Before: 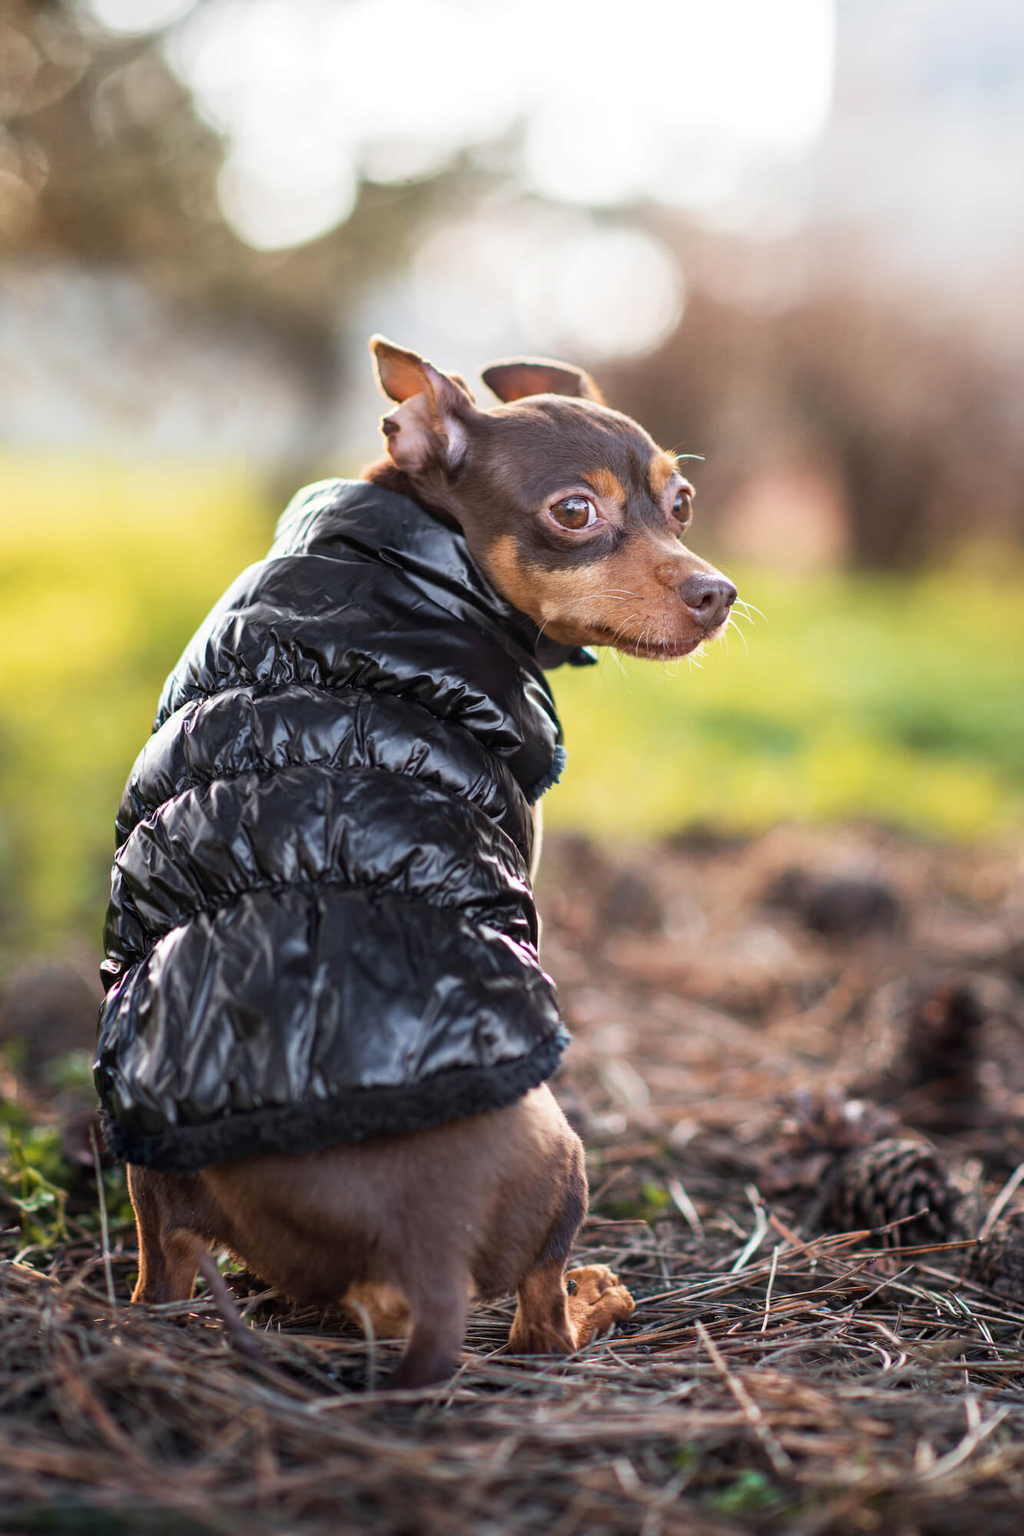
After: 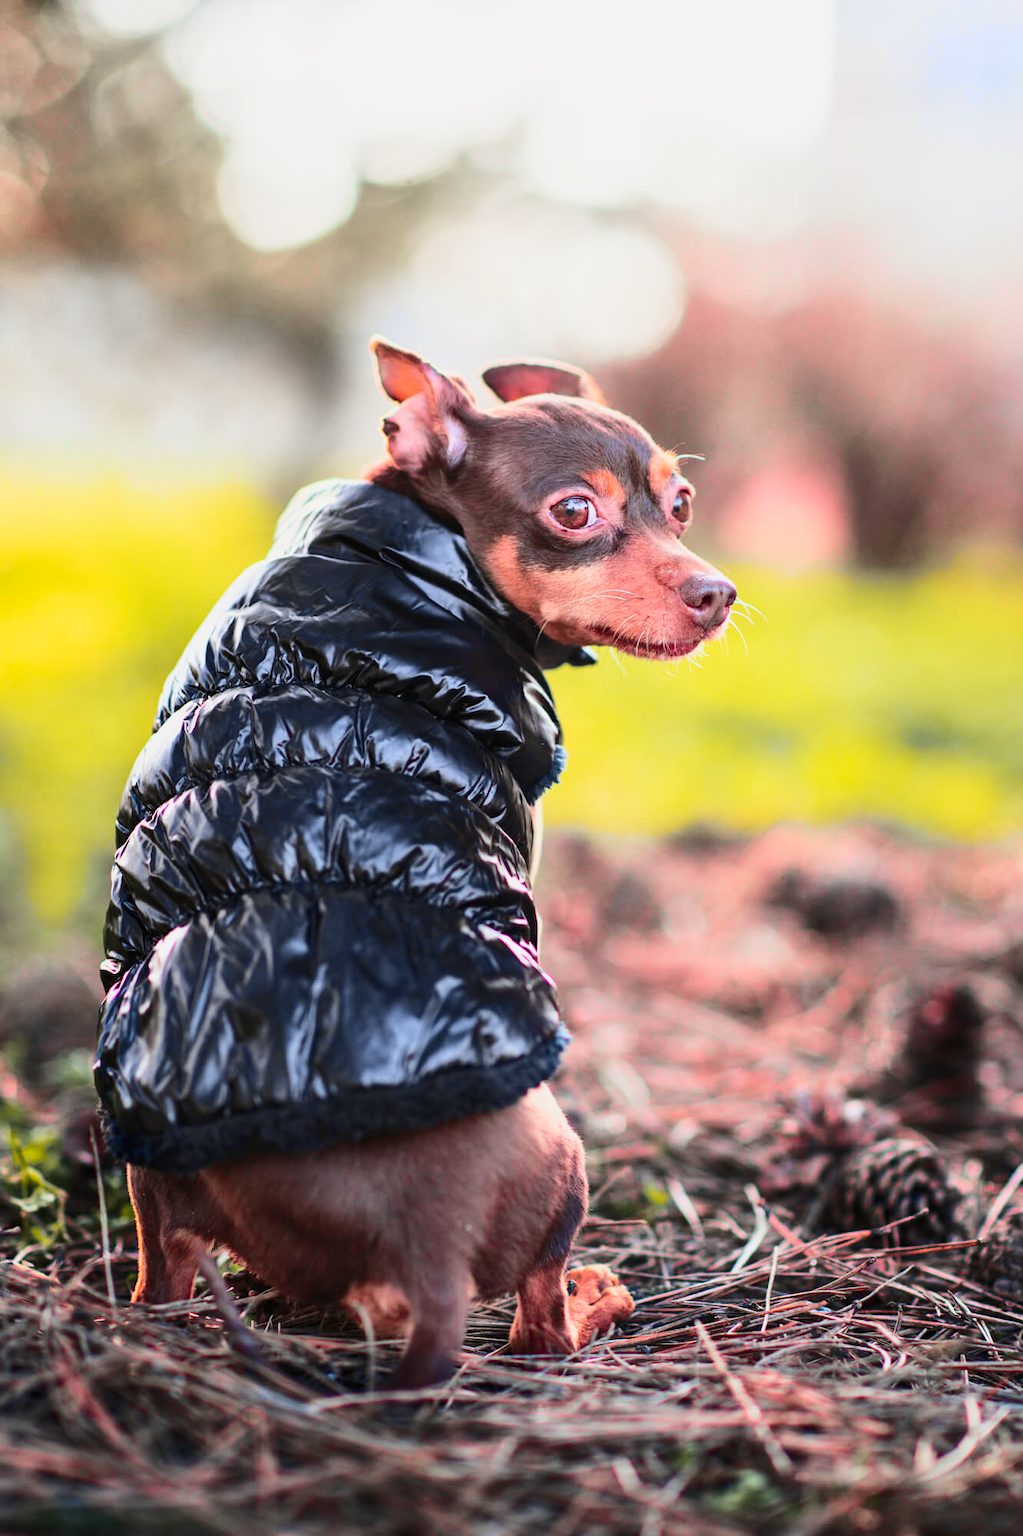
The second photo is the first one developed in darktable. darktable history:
contrast brightness saturation: contrast 0.2, brightness 0.15, saturation 0.14
tone curve: curves: ch0 [(0, 0) (0.23, 0.189) (0.486, 0.52) (0.822, 0.825) (0.994, 0.955)]; ch1 [(0, 0) (0.226, 0.261) (0.379, 0.442) (0.469, 0.468) (0.495, 0.498) (0.514, 0.509) (0.561, 0.603) (0.59, 0.656) (1, 1)]; ch2 [(0, 0) (0.269, 0.299) (0.459, 0.43) (0.498, 0.5) (0.523, 0.52) (0.586, 0.569) (0.635, 0.617) (0.659, 0.681) (0.718, 0.764) (1, 1)], color space Lab, independent channels, preserve colors none
